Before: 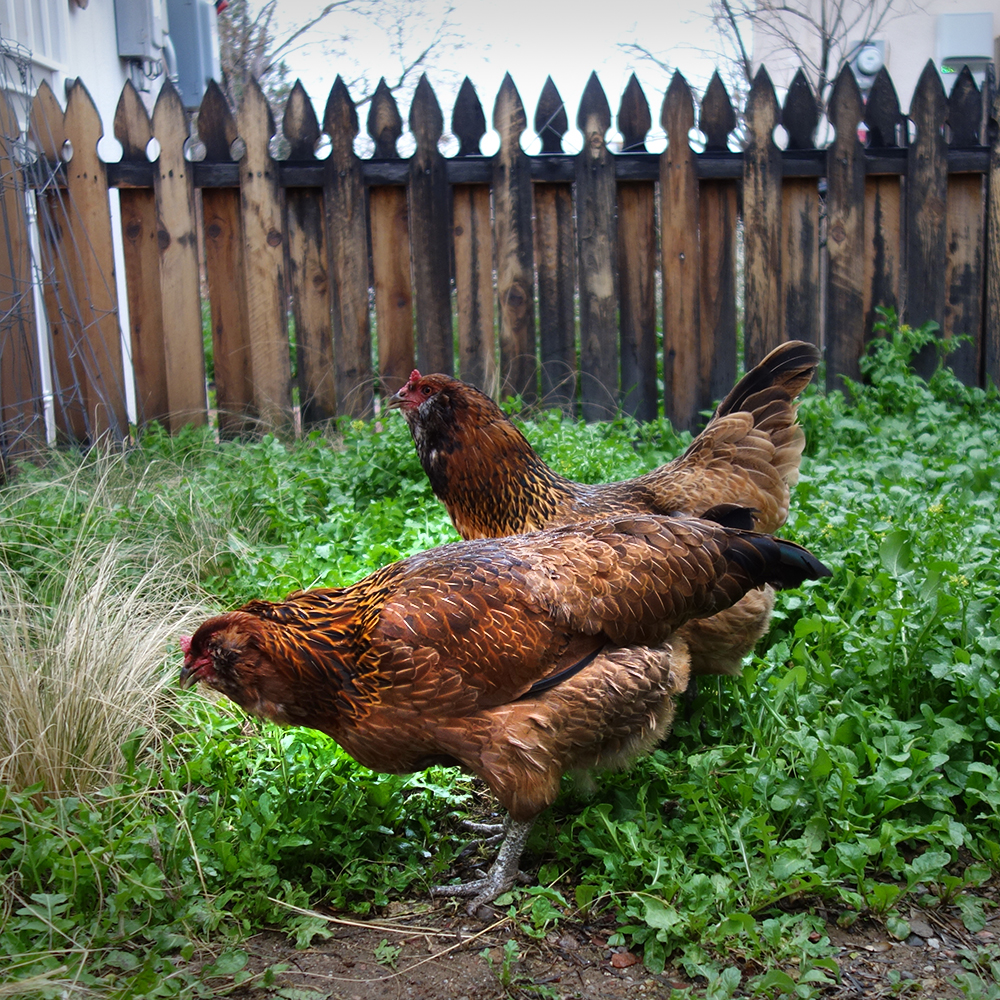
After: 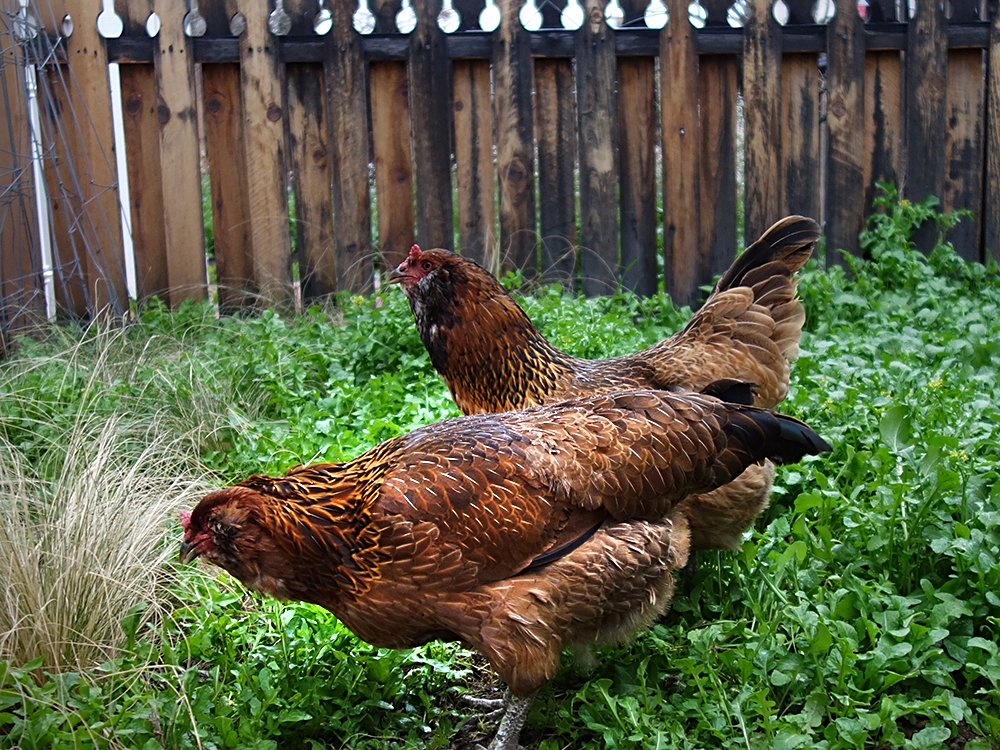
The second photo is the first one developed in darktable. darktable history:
sharpen: radius 2.529, amount 0.323
crop and rotate: top 12.5%, bottom 12.5%
